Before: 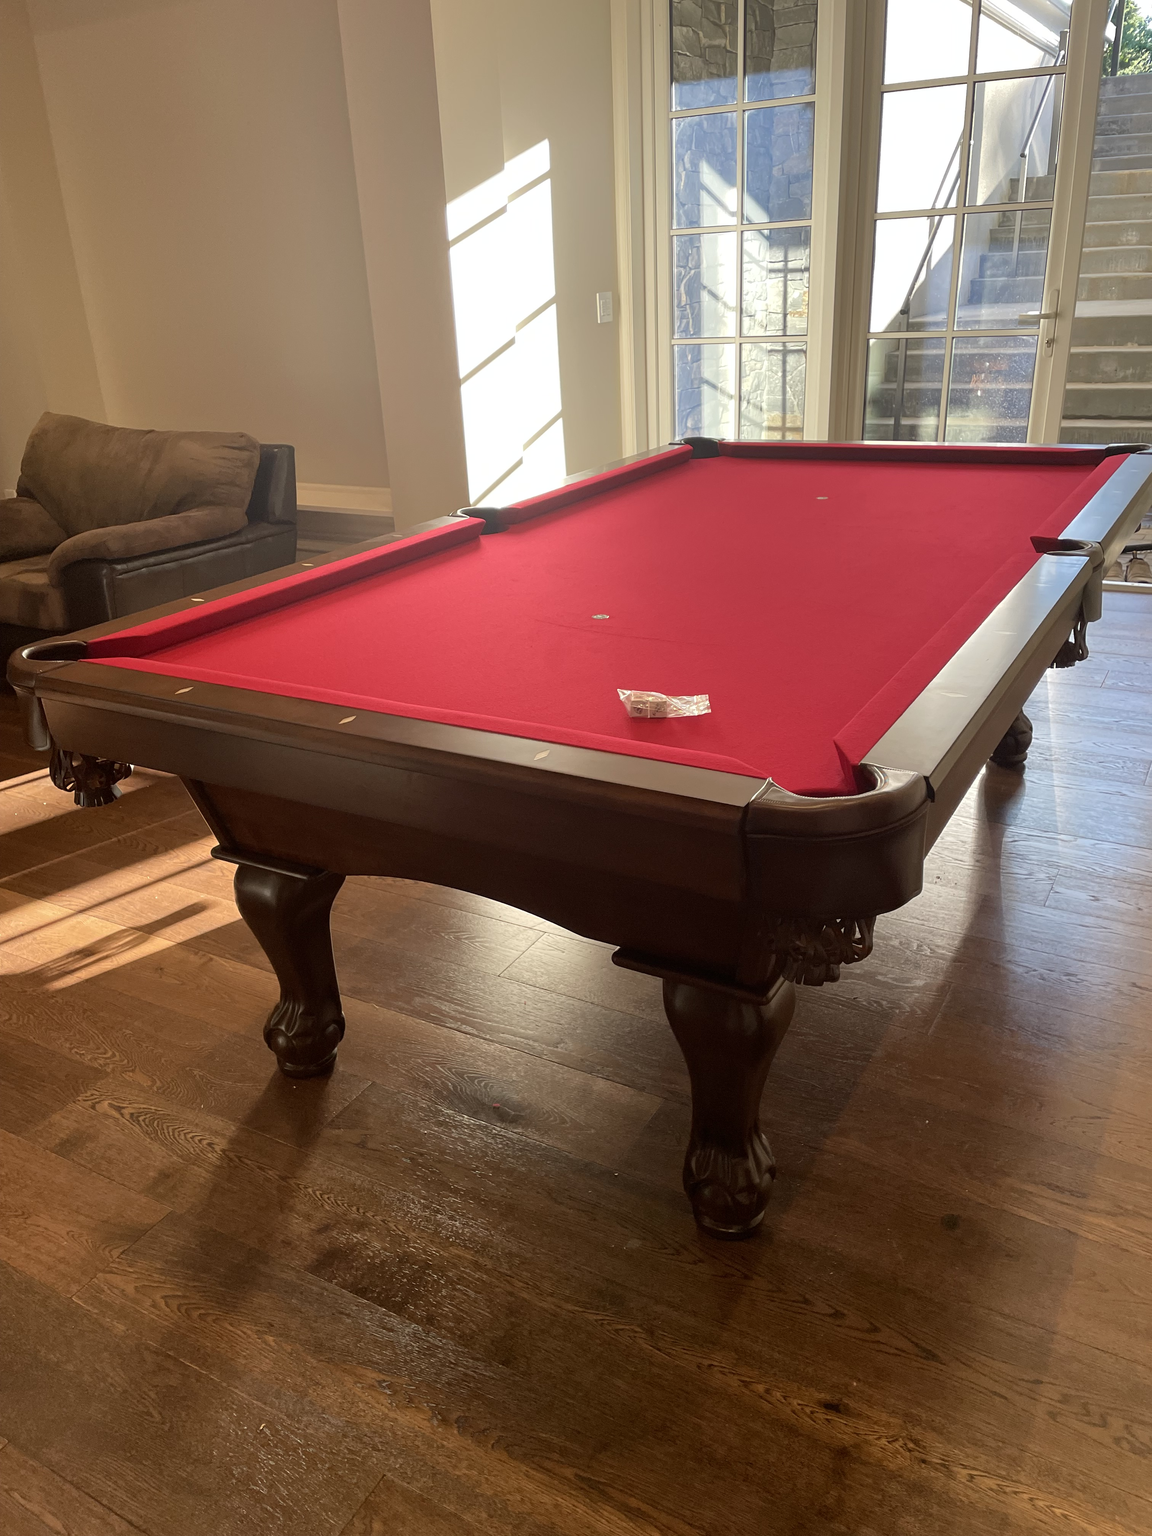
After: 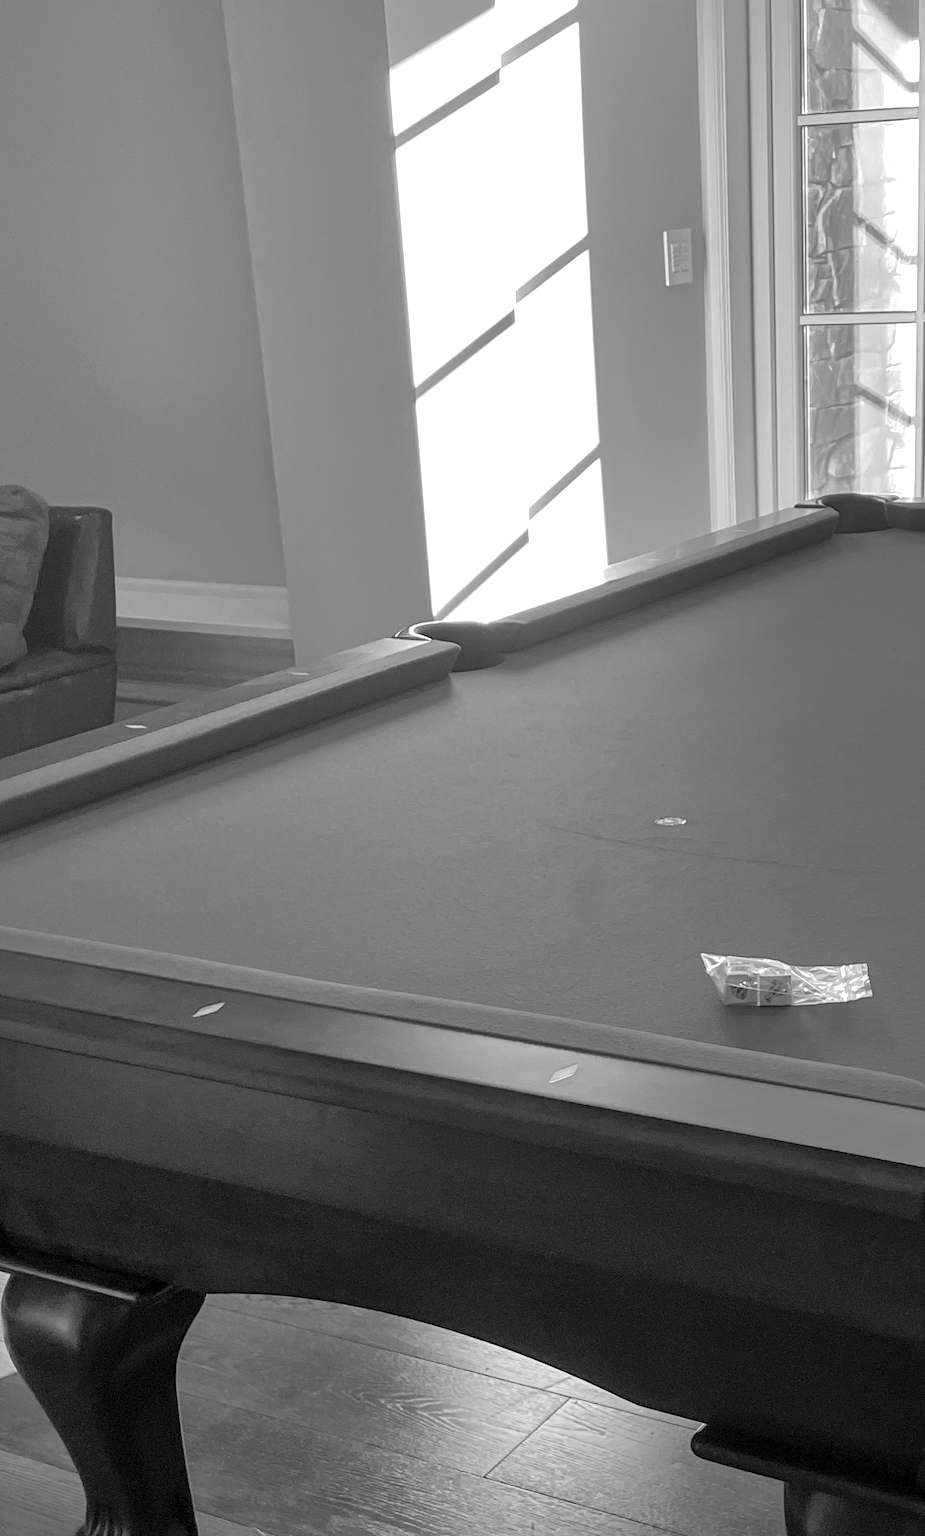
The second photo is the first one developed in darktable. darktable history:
monochrome: on, module defaults
local contrast: on, module defaults
shadows and highlights: on, module defaults
crop: left 20.248%, top 10.86%, right 35.675%, bottom 34.321%
